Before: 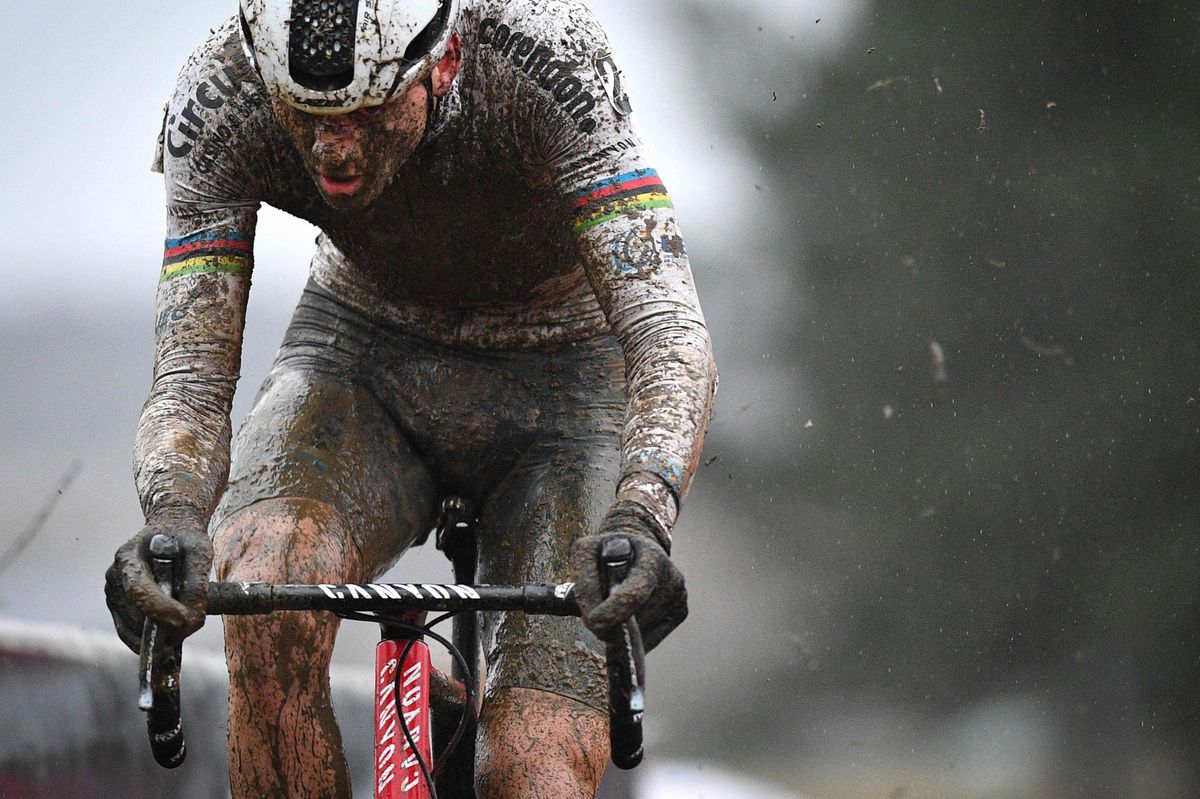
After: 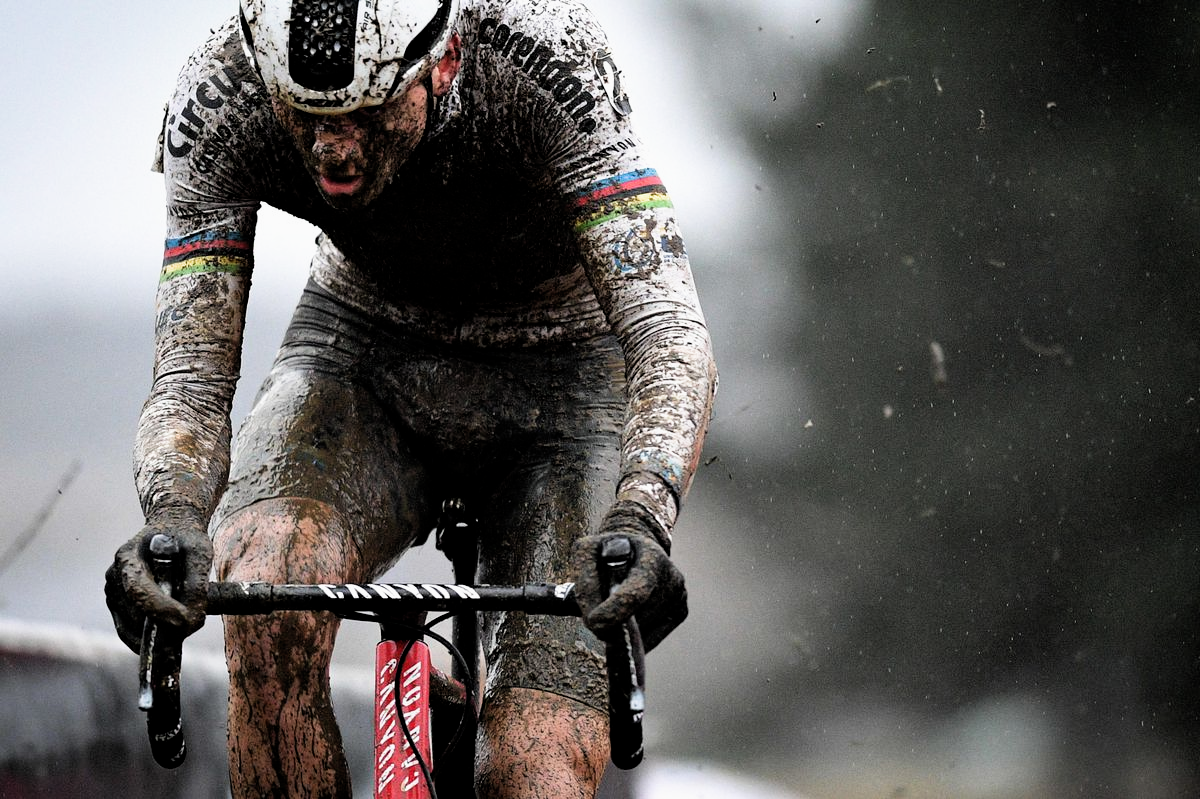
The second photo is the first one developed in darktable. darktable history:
filmic rgb: middle gray luminance 8.99%, black relative exposure -6.31 EV, white relative exposure 2.7 EV, target black luminance 0%, hardness 4.77, latitude 73.42%, contrast 1.33, shadows ↔ highlights balance 10%, color science v4 (2020)
